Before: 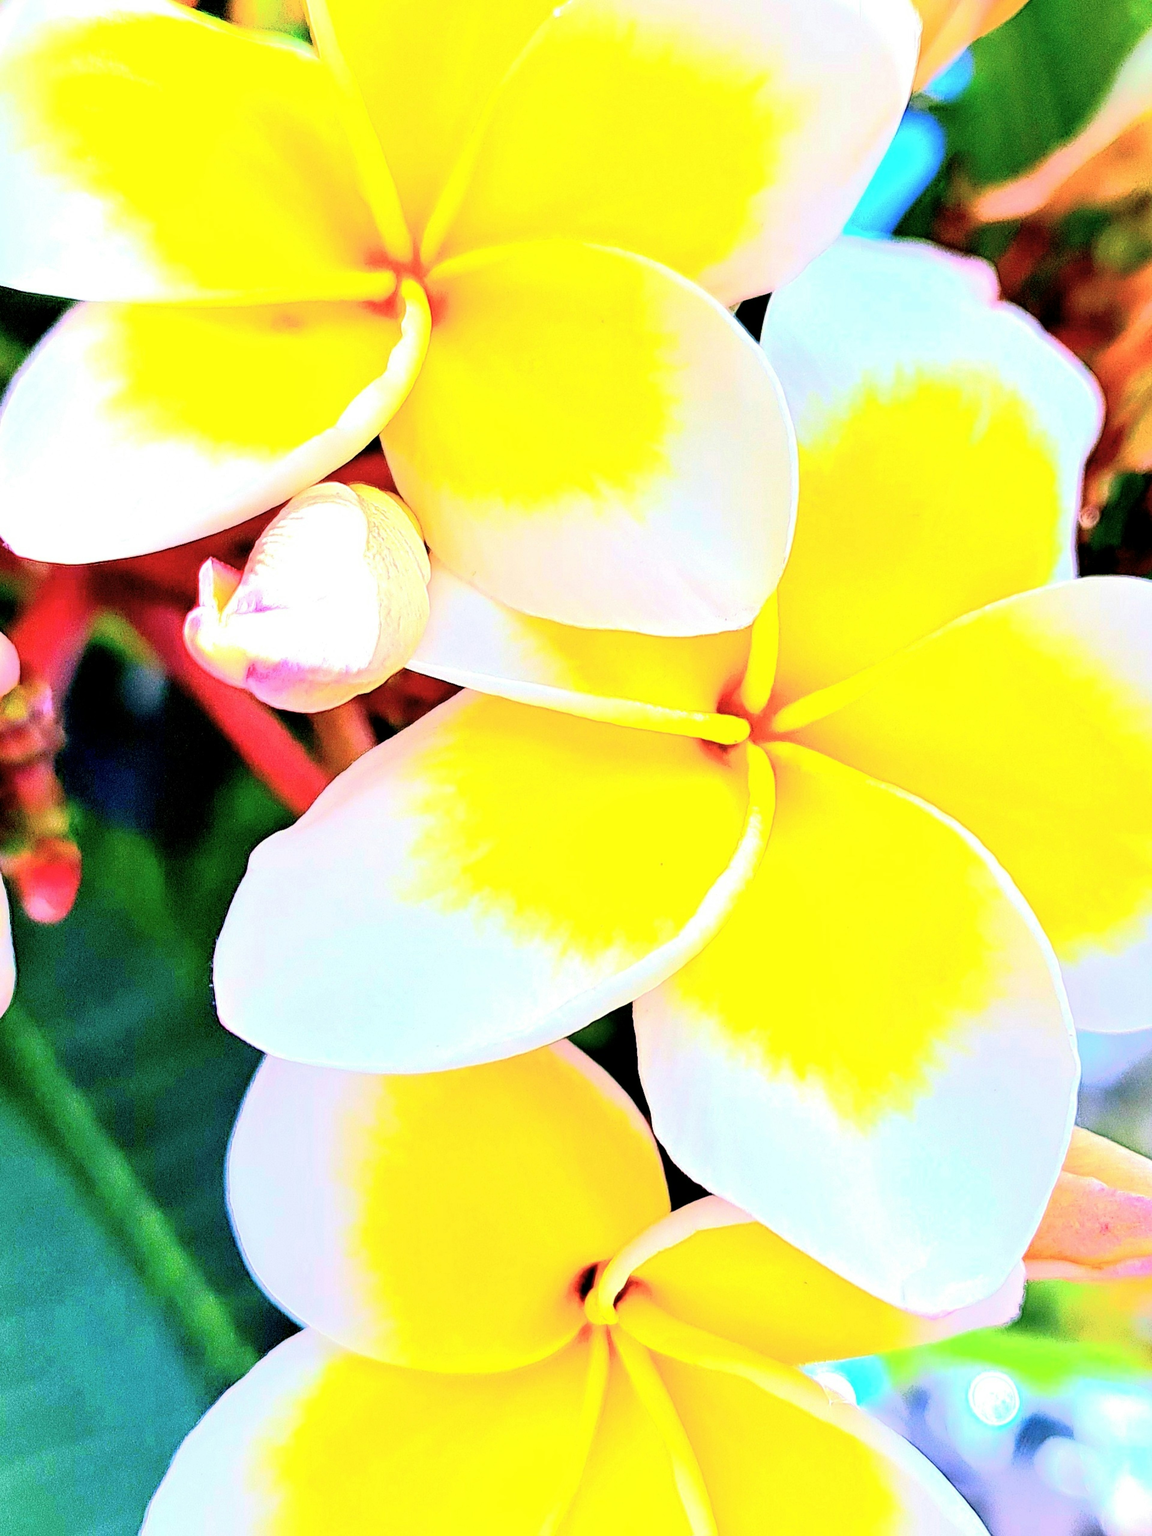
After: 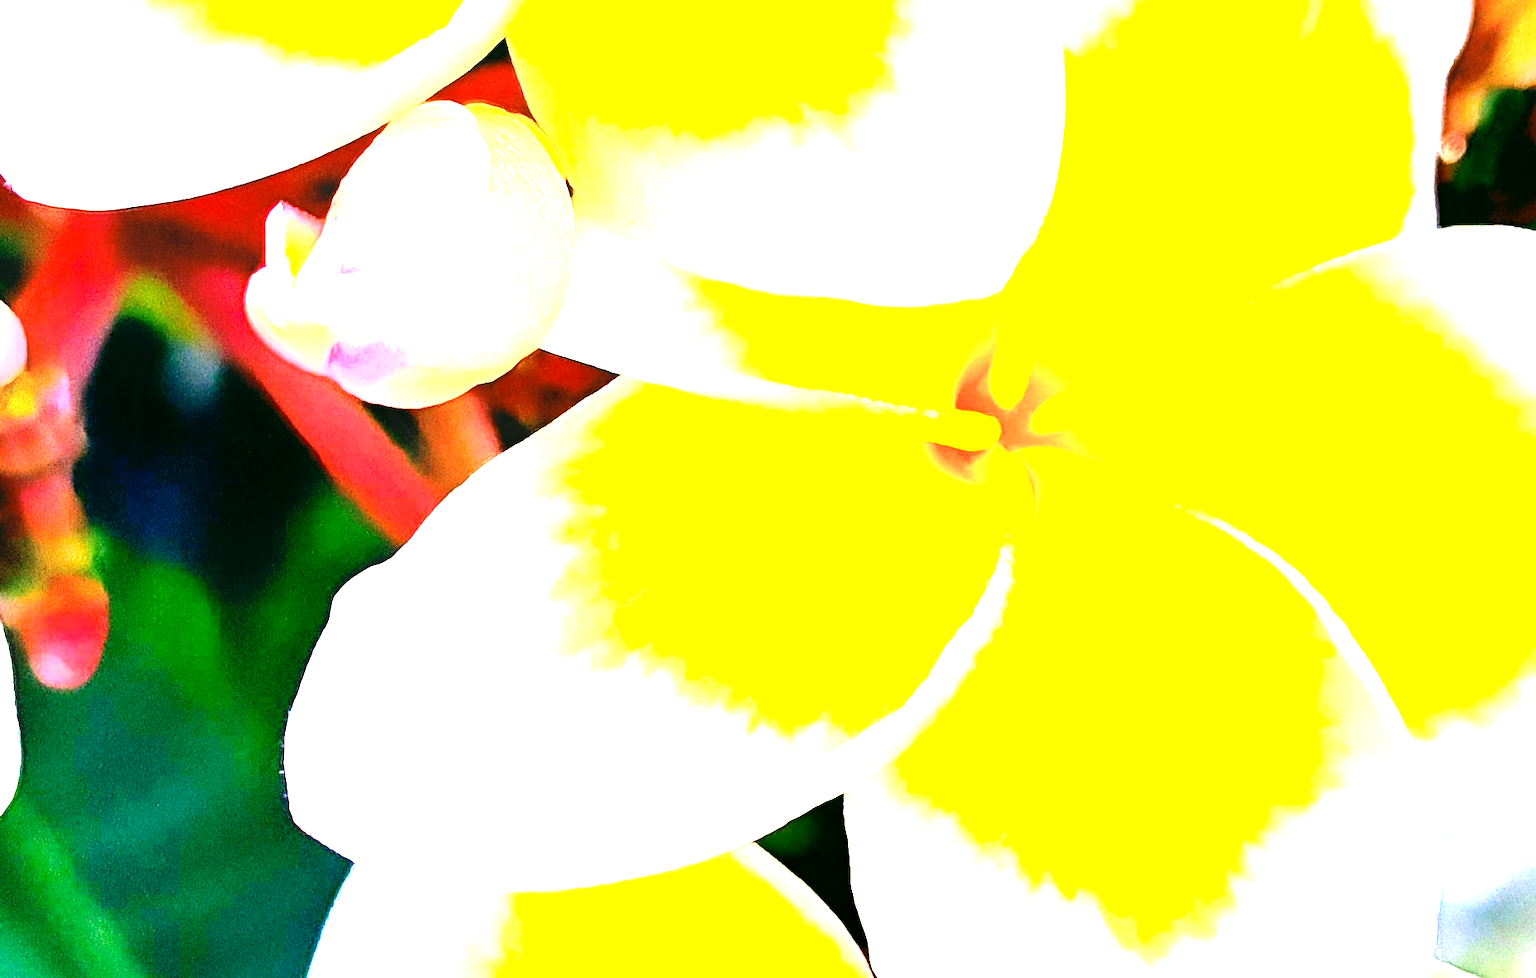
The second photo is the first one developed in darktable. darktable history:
color correction: highlights a* -0.509, highlights b* 9.38, shadows a* -9.28, shadows b* 0.81
levels: levels [0, 0.374, 0.749]
exposure: exposure 0.078 EV, compensate highlight preservation false
crop and rotate: top 26.489%, bottom 25.751%
local contrast: highlights 107%, shadows 98%, detail 119%, midtone range 0.2
haze removal: compatibility mode true, adaptive false
contrast equalizer: y [[0.6 ×6], [0.55 ×6], [0 ×6], [0 ×6], [0 ×6]], mix -0.993
